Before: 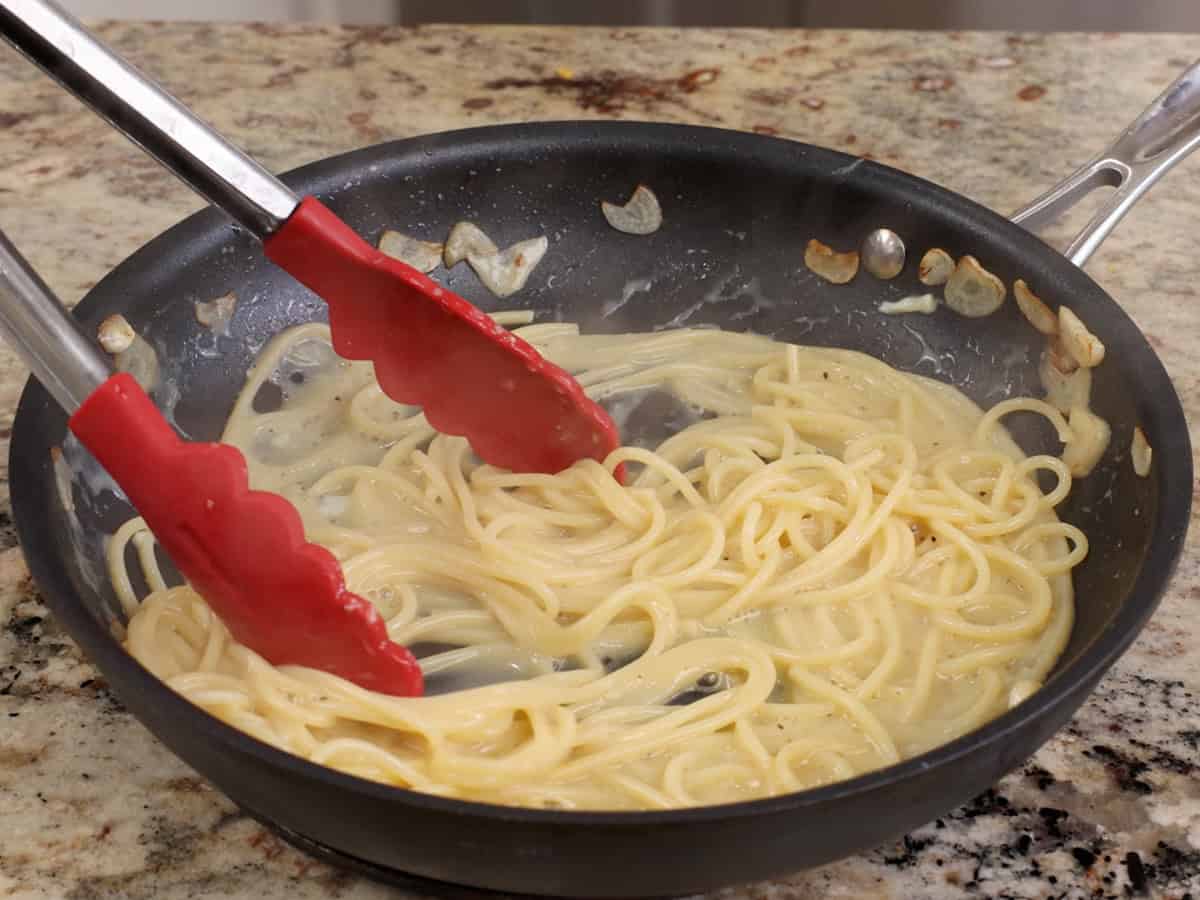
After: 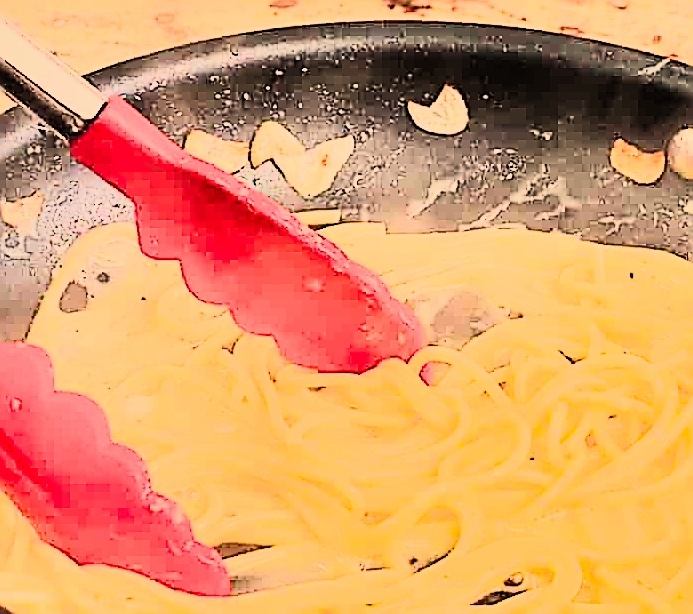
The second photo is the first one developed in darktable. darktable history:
crop: left 16.202%, top 11.208%, right 26.045%, bottom 20.557%
shadows and highlights: soften with gaussian
contrast brightness saturation: contrast 0.23, brightness 0.1, saturation 0.29
exposure: black level correction -0.005, exposure 1 EV, compensate highlight preservation false
filmic rgb: black relative exposure -7.65 EV, white relative exposure 4.56 EV, hardness 3.61
rgb curve: curves: ch0 [(0, 0) (0.21, 0.15) (0.24, 0.21) (0.5, 0.75) (0.75, 0.96) (0.89, 0.99) (1, 1)]; ch1 [(0, 0.02) (0.21, 0.13) (0.25, 0.2) (0.5, 0.67) (0.75, 0.9) (0.89, 0.97) (1, 1)]; ch2 [(0, 0.02) (0.21, 0.13) (0.25, 0.2) (0.5, 0.67) (0.75, 0.9) (0.89, 0.97) (1, 1)], compensate middle gray true
white balance: red 1.138, green 0.996, blue 0.812
sharpen: amount 2
